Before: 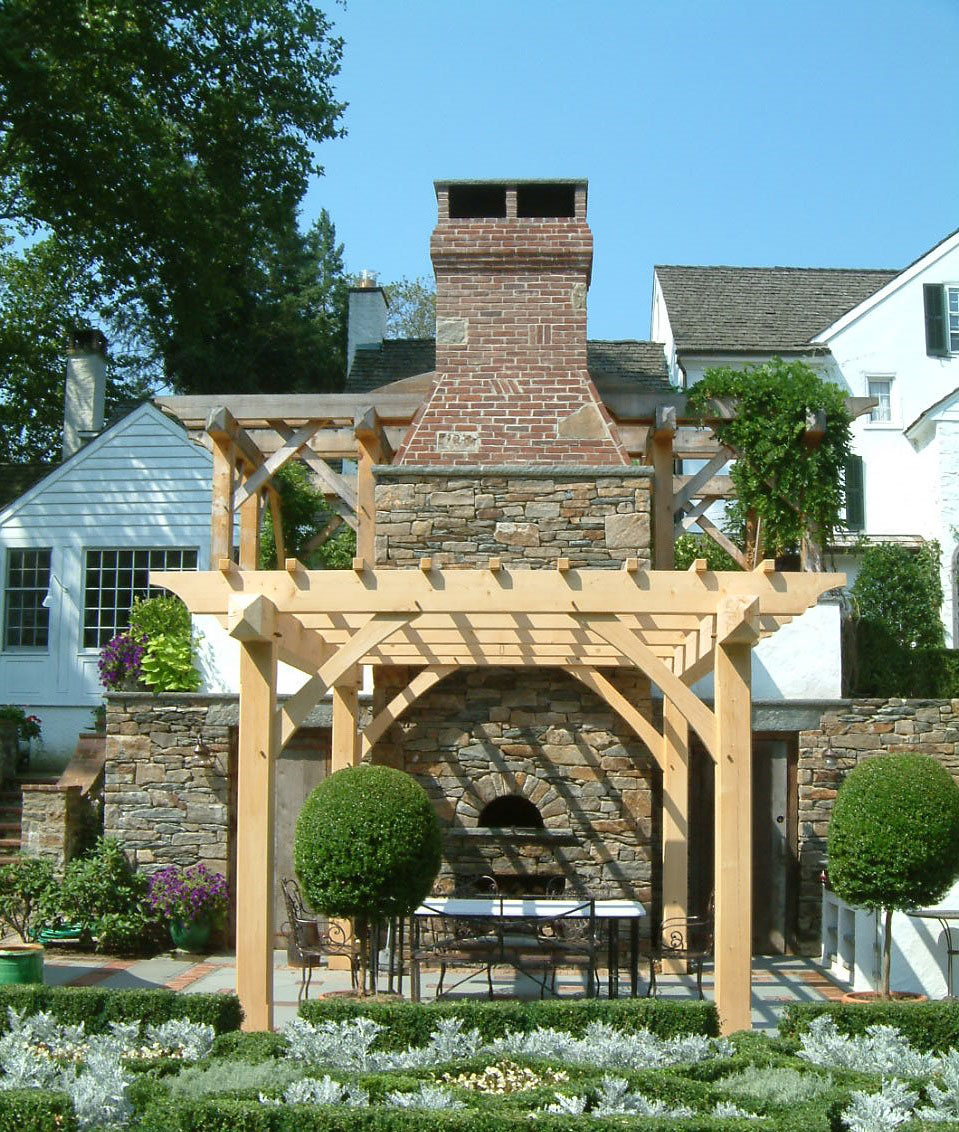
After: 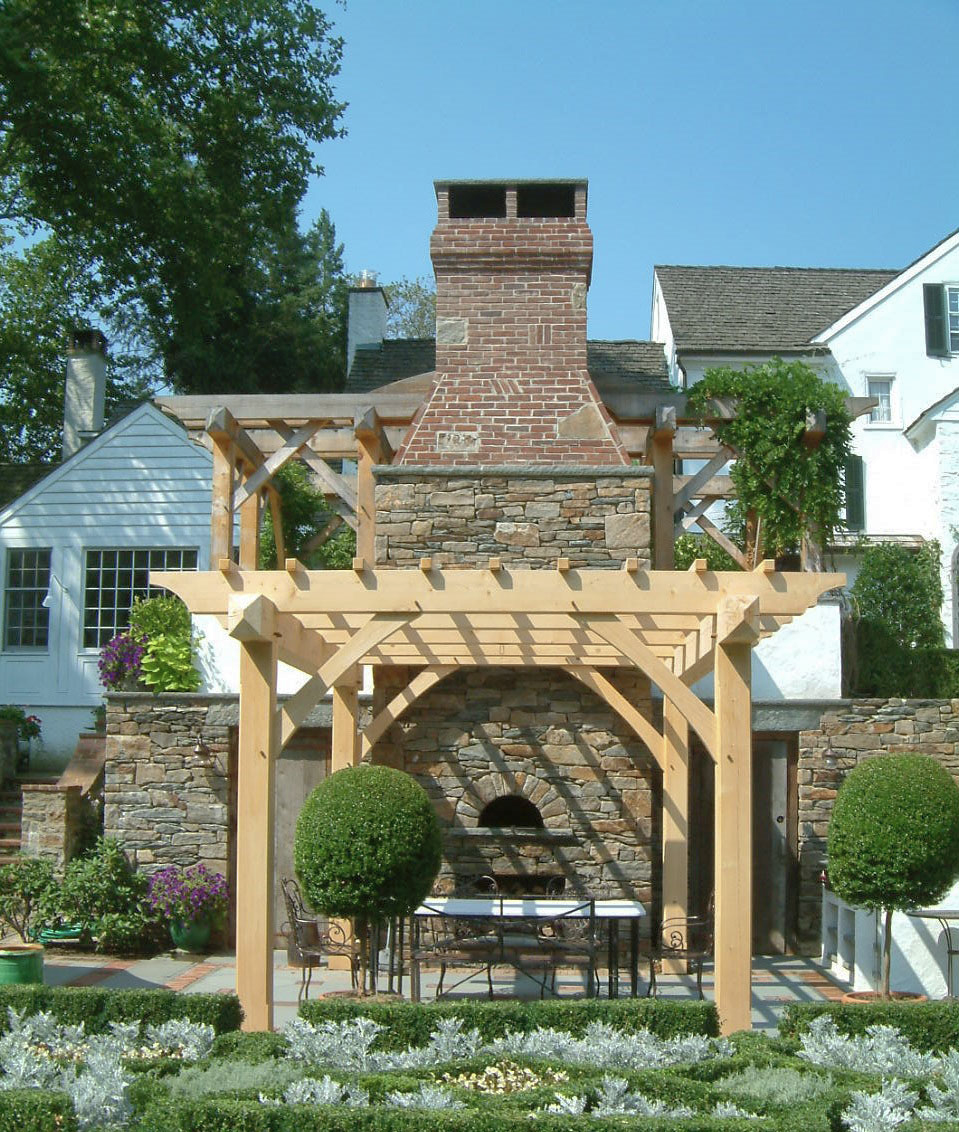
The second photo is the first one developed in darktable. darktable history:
contrast brightness saturation: saturation -0.1
shadows and highlights: on, module defaults
